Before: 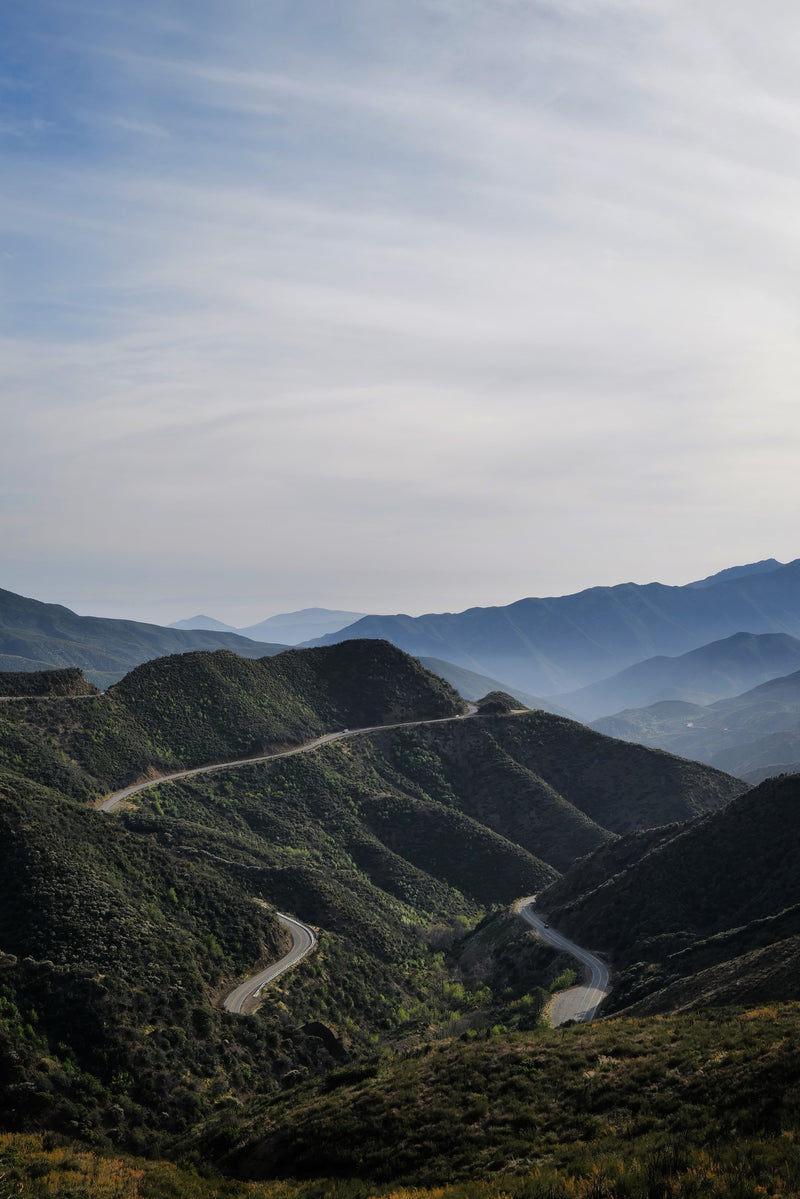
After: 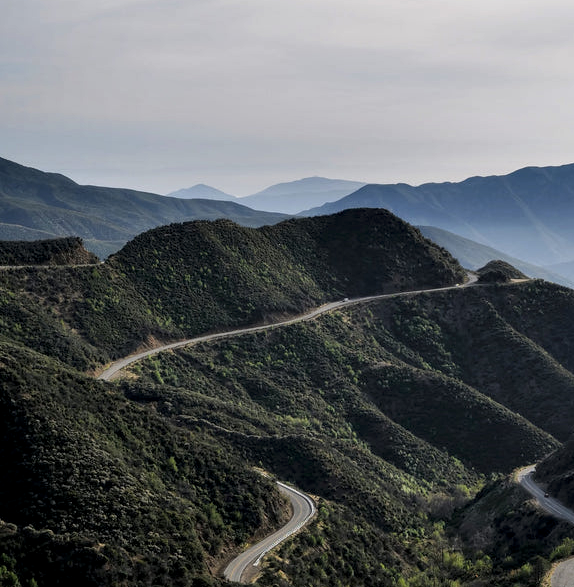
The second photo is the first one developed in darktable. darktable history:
crop: top 36.021%, right 28.215%, bottom 14.968%
local contrast: detail 135%, midtone range 0.747
